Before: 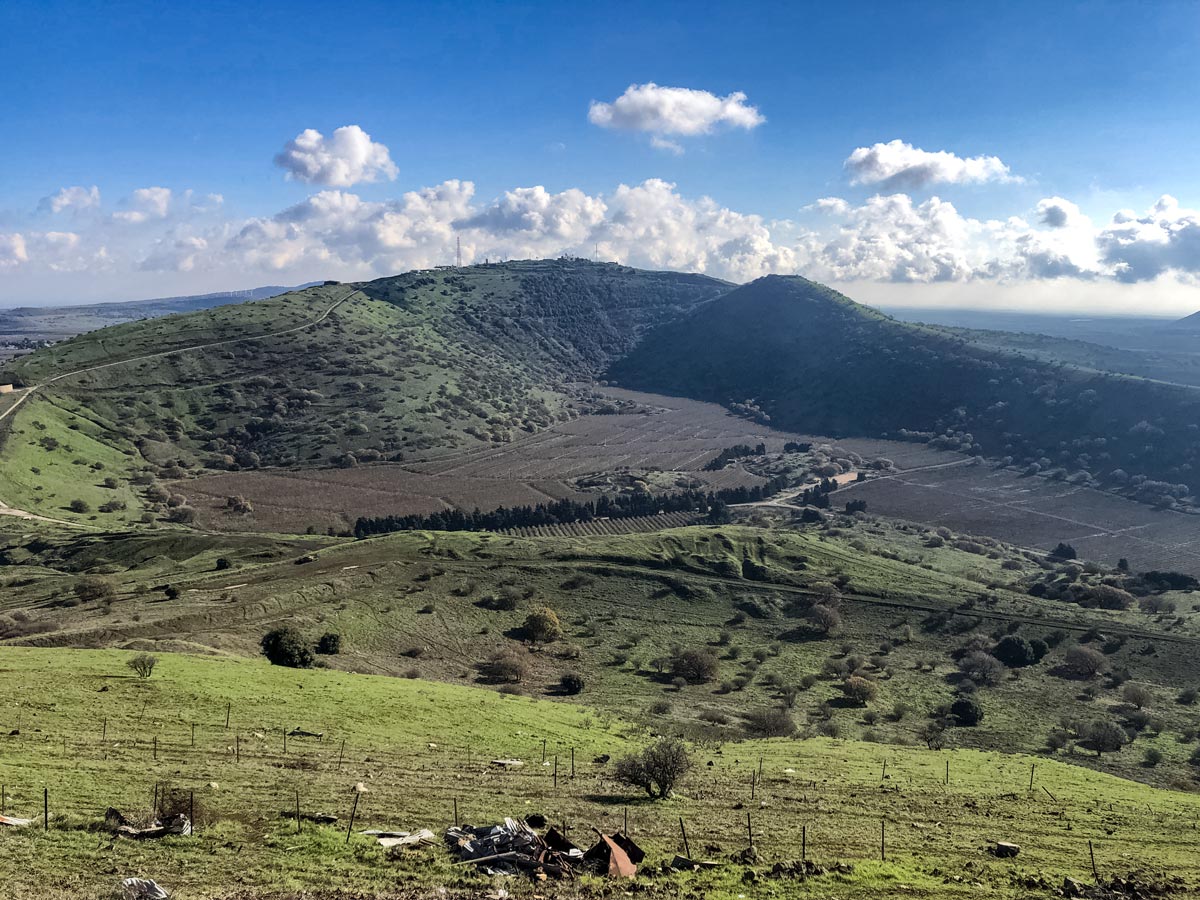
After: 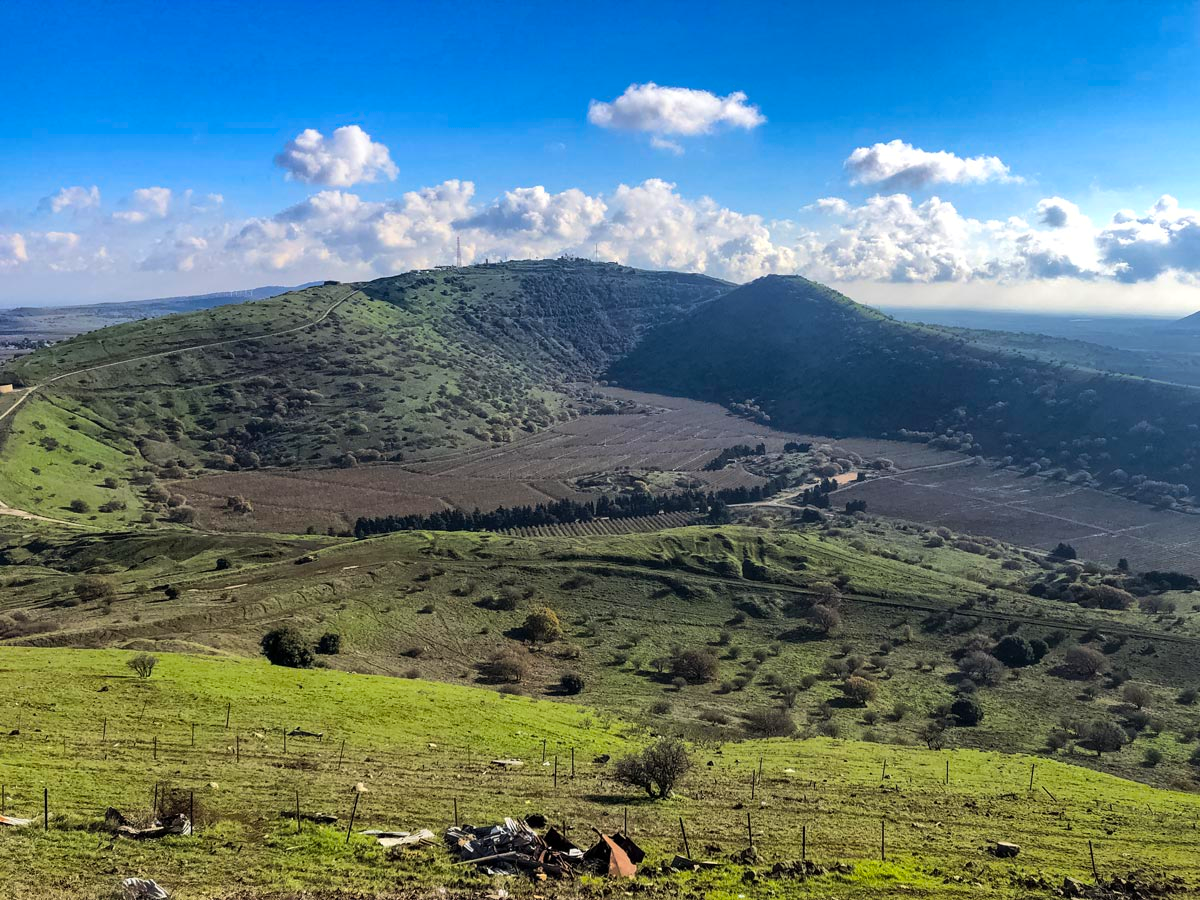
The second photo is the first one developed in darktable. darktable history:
exposure: exposure 0.014 EV, compensate highlight preservation false
color balance rgb: shadows lift › luminance 0.825%, shadows lift › chroma 0.255%, shadows lift › hue 20.37°, linear chroma grading › shadows -29.339%, linear chroma grading › global chroma 34.873%, perceptual saturation grading › global saturation 0.57%, global vibrance 20%
